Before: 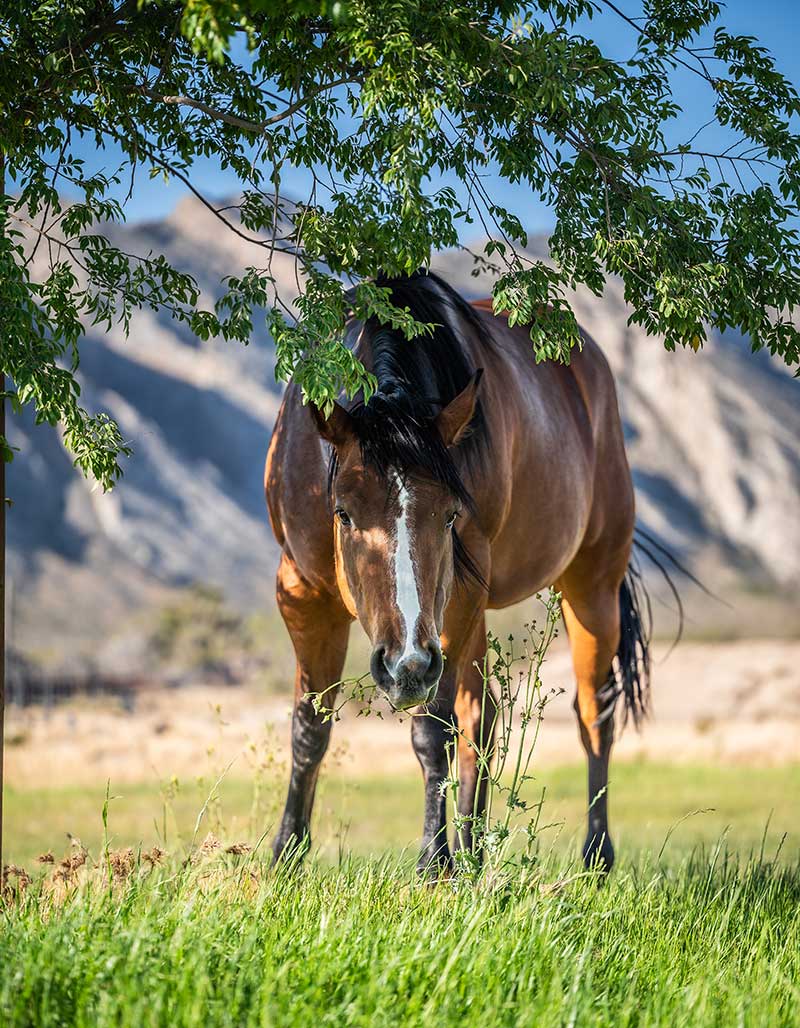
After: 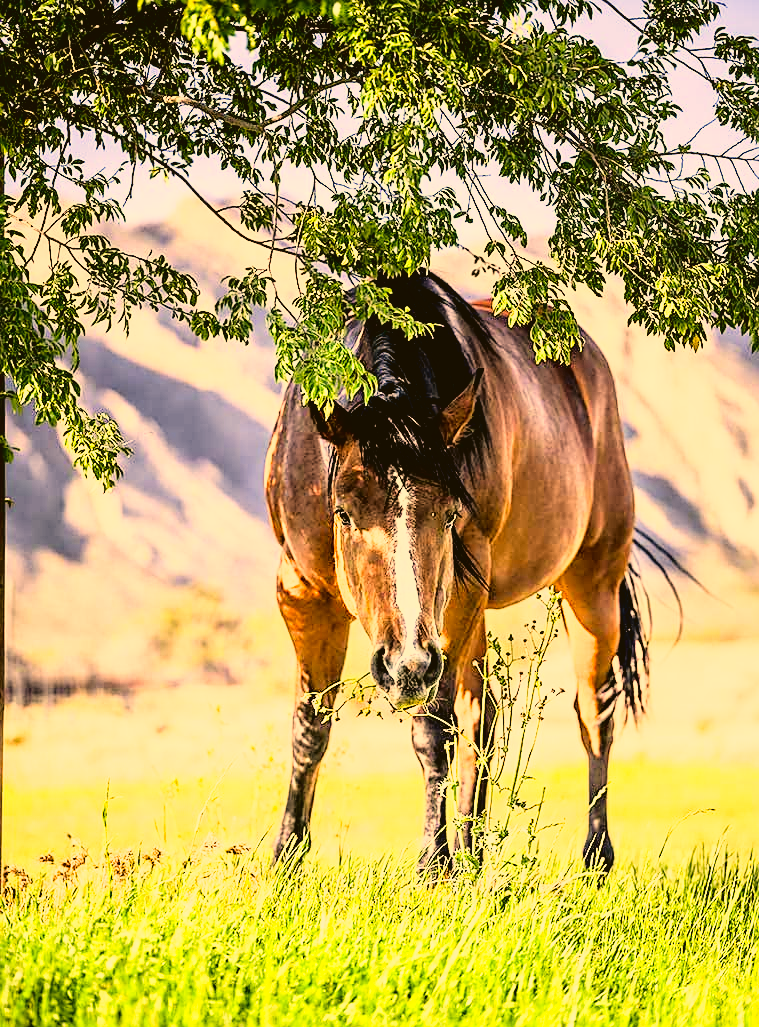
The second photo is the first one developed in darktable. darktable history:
color correction: highlights a* 18.69, highlights b* 34.88, shadows a* 0.99, shadows b* 6.08, saturation 1.02
exposure: black level correction -0.001, exposure 1.108 EV, compensate highlight preservation false
tone curve: curves: ch0 [(0, 0) (0.003, 0.047) (0.011, 0.047) (0.025, 0.047) (0.044, 0.049) (0.069, 0.051) (0.1, 0.062) (0.136, 0.086) (0.177, 0.125) (0.224, 0.178) (0.277, 0.246) (0.335, 0.324) (0.399, 0.407) (0.468, 0.48) (0.543, 0.57) (0.623, 0.675) (0.709, 0.772) (0.801, 0.876) (0.898, 0.963) (1, 1)], color space Lab, independent channels, preserve colors none
sharpen: on, module defaults
crop and rotate: left 0%, right 5.103%
contrast brightness saturation: contrast 0.072, brightness 0.073, saturation 0.178
filmic rgb: black relative exposure -5.06 EV, white relative exposure 4 EV, threshold 3 EV, hardness 2.9, contrast 1.203, highlights saturation mix -30.39%, enable highlight reconstruction true
